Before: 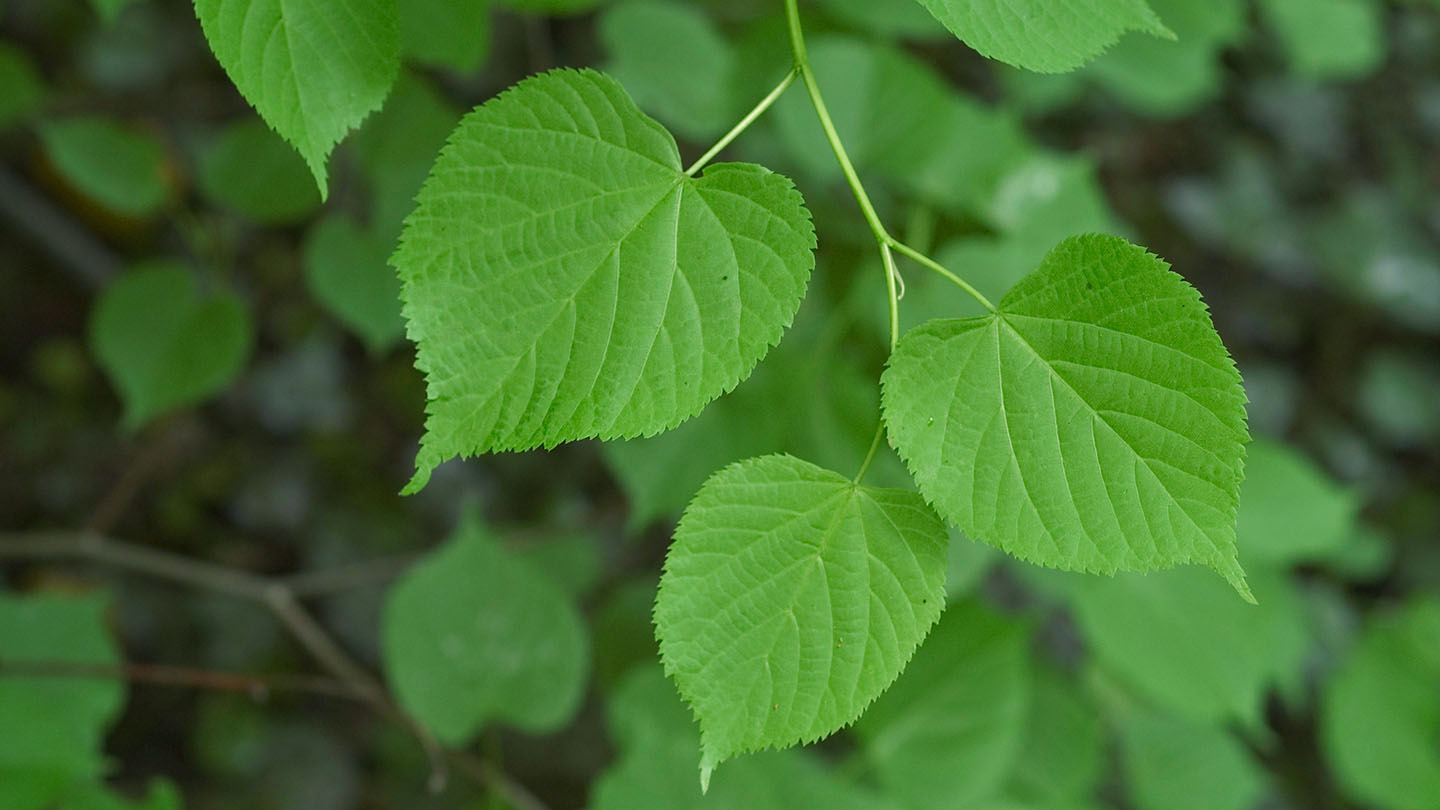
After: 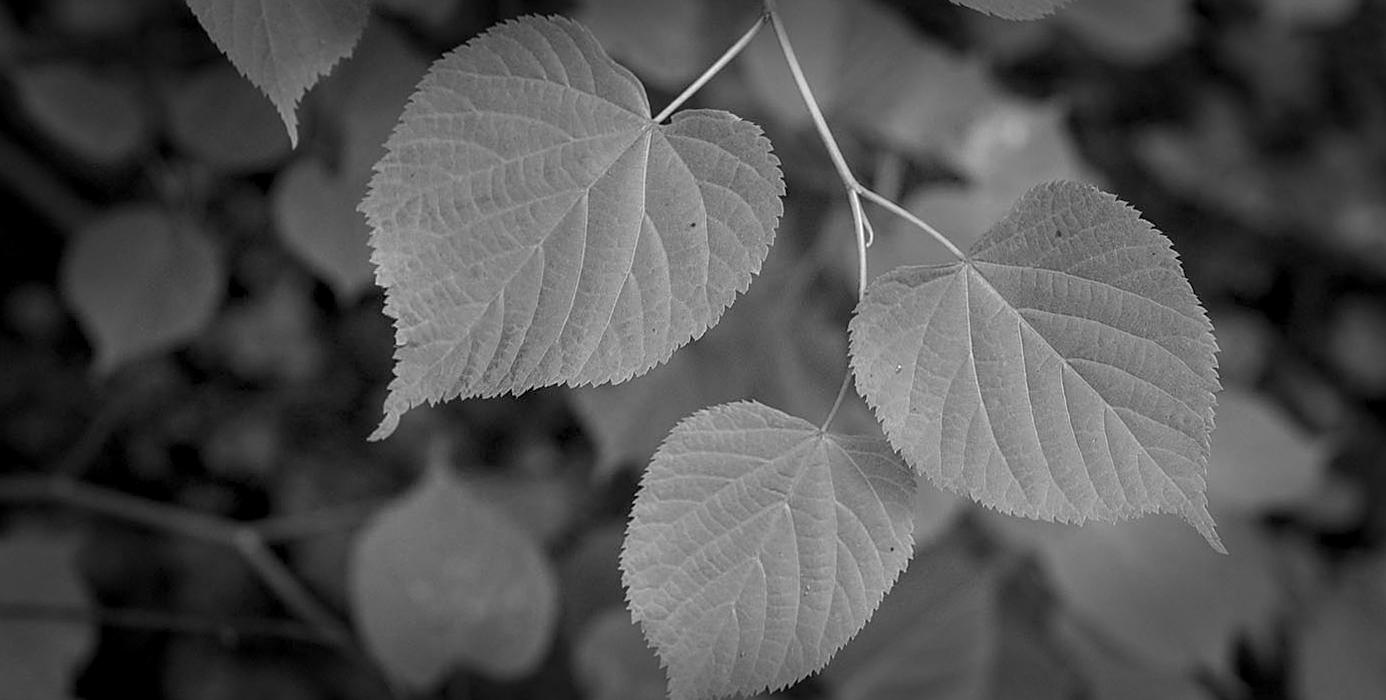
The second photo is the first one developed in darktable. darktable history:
crop: left 1.507%, top 6.147%, right 1.379%, bottom 6.637%
local contrast: on, module defaults
monochrome: a 1.94, b -0.638
sharpen: on, module defaults
exposure: black level correction 0.009, exposure -0.159 EV, compensate highlight preservation false
rotate and perspective: rotation 0.192°, lens shift (horizontal) -0.015, crop left 0.005, crop right 0.996, crop top 0.006, crop bottom 0.99
vignetting: fall-off start 66.7%, fall-off radius 39.74%, brightness -0.576, saturation -0.258, automatic ratio true, width/height ratio 0.671, dithering 16-bit output
